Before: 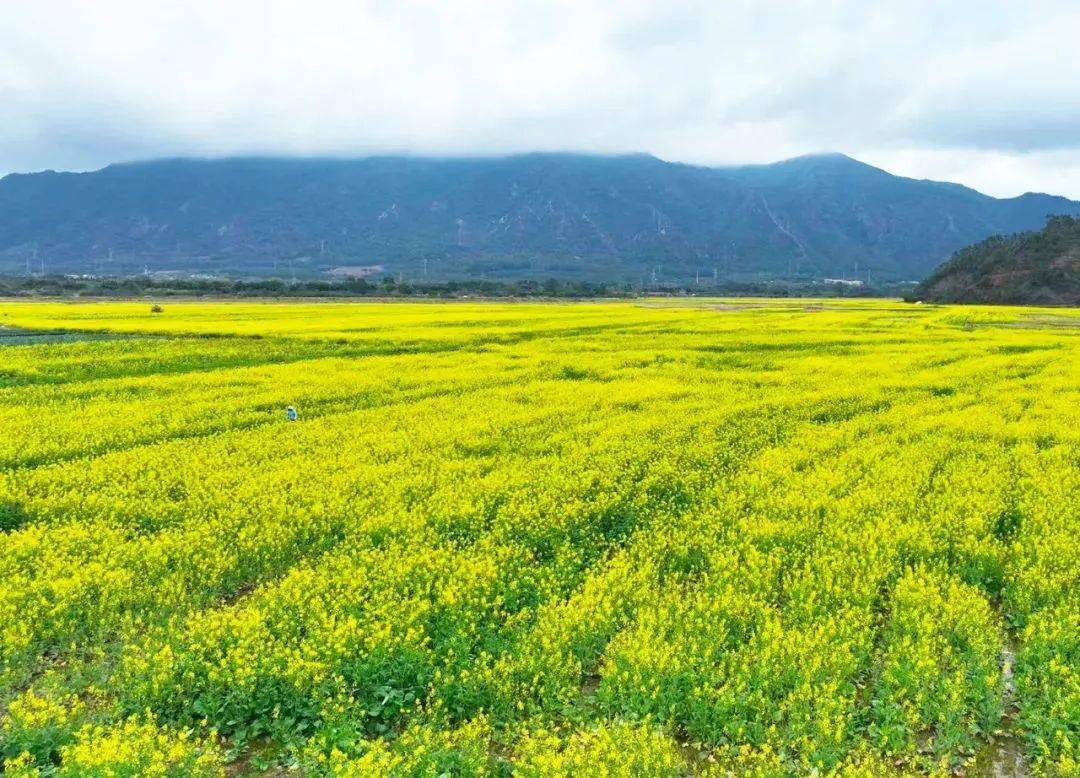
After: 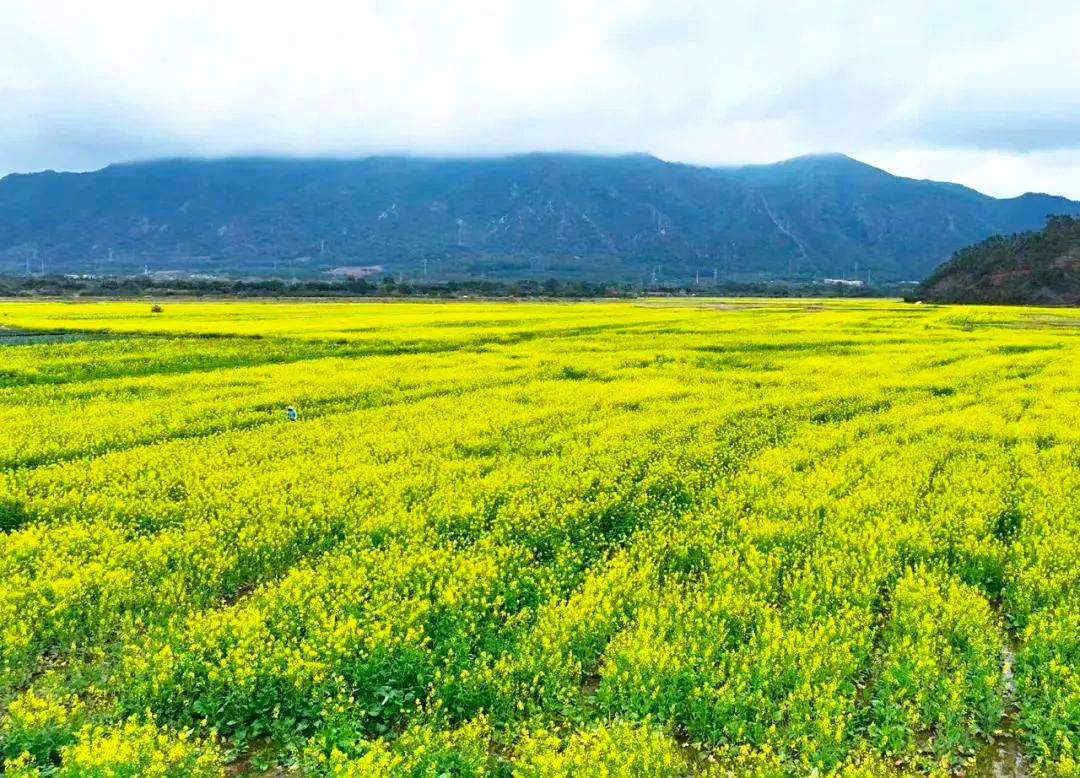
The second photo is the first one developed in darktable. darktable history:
contrast brightness saturation: contrast 0.127, brightness -0.053, saturation 0.152
shadows and highlights: shadows 13.27, white point adjustment 1.24, highlights -1.43, soften with gaussian
sharpen: amount 0.204
